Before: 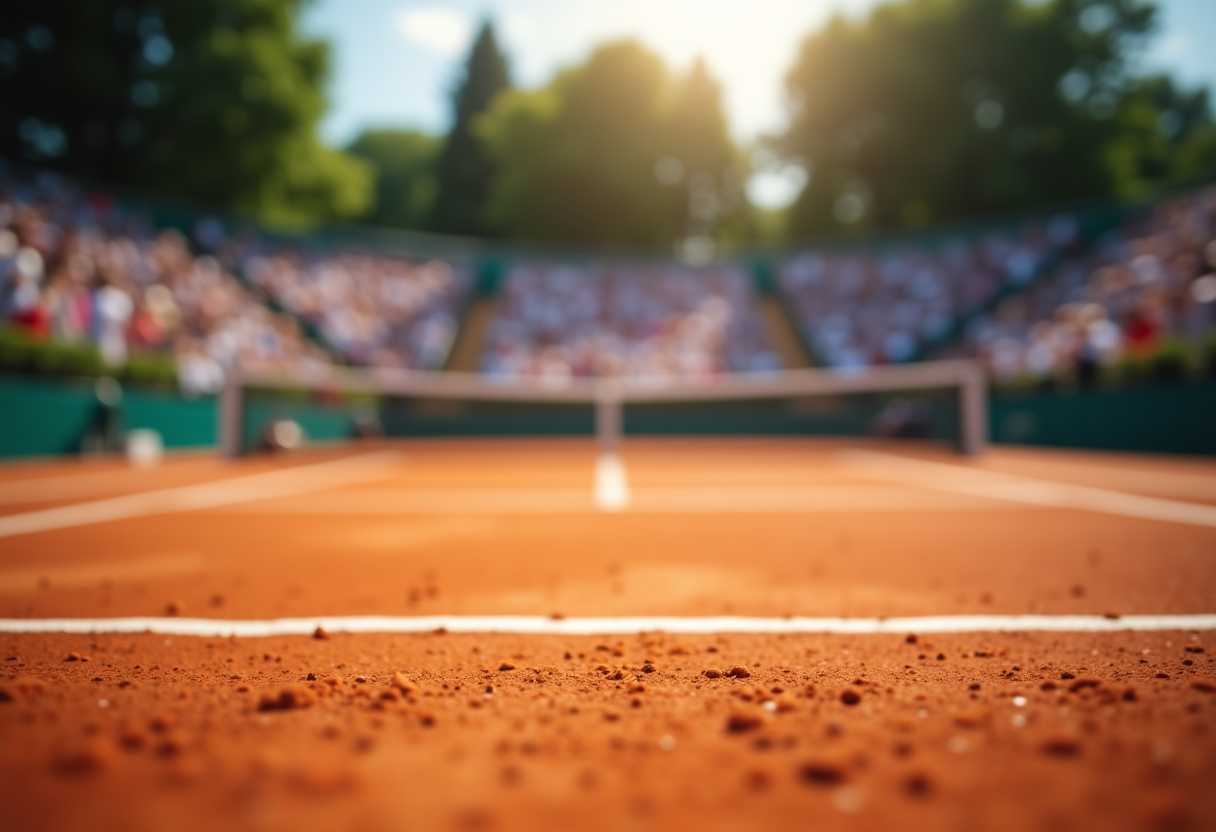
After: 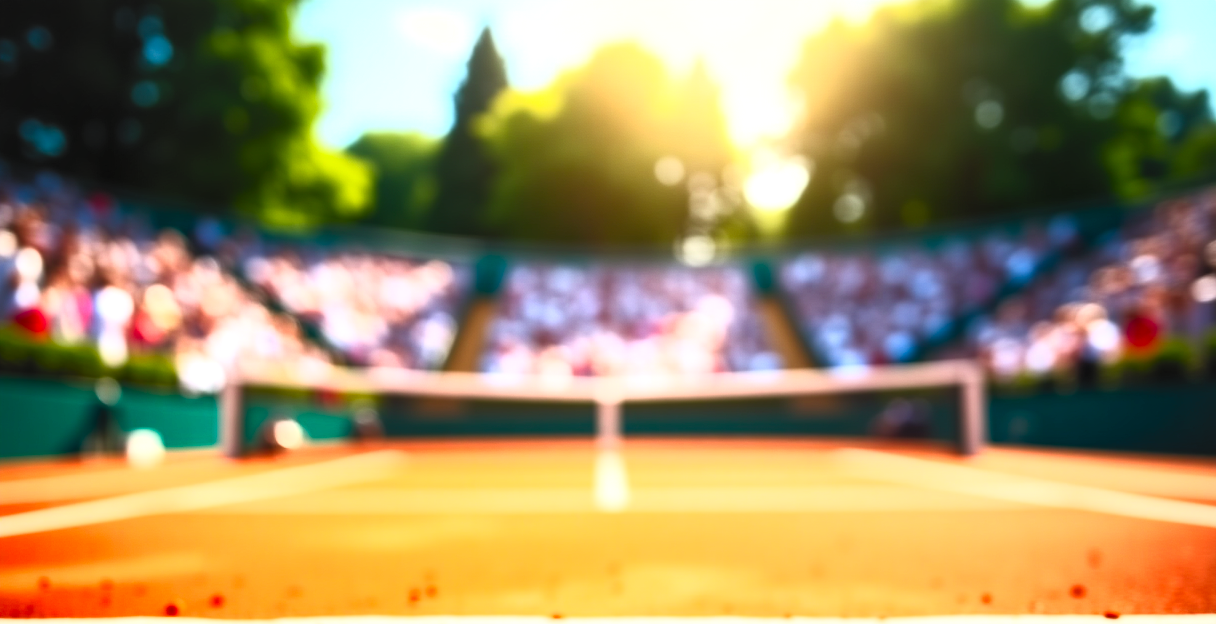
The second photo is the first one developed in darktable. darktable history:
exposure: compensate highlight preservation false
filmic rgb: black relative exposure -16 EV, white relative exposure 6.86 EV, threshold 3.03 EV, hardness 4.67, iterations of high-quality reconstruction 0, enable highlight reconstruction true
crop: bottom 24.982%
contrast brightness saturation: contrast 0.995, brightness 0.993, saturation 0.984
sharpen: radius 5.341, amount 0.315, threshold 26.294
local contrast: mode bilateral grid, contrast 100, coarseness 99, detail 165%, midtone range 0.2
